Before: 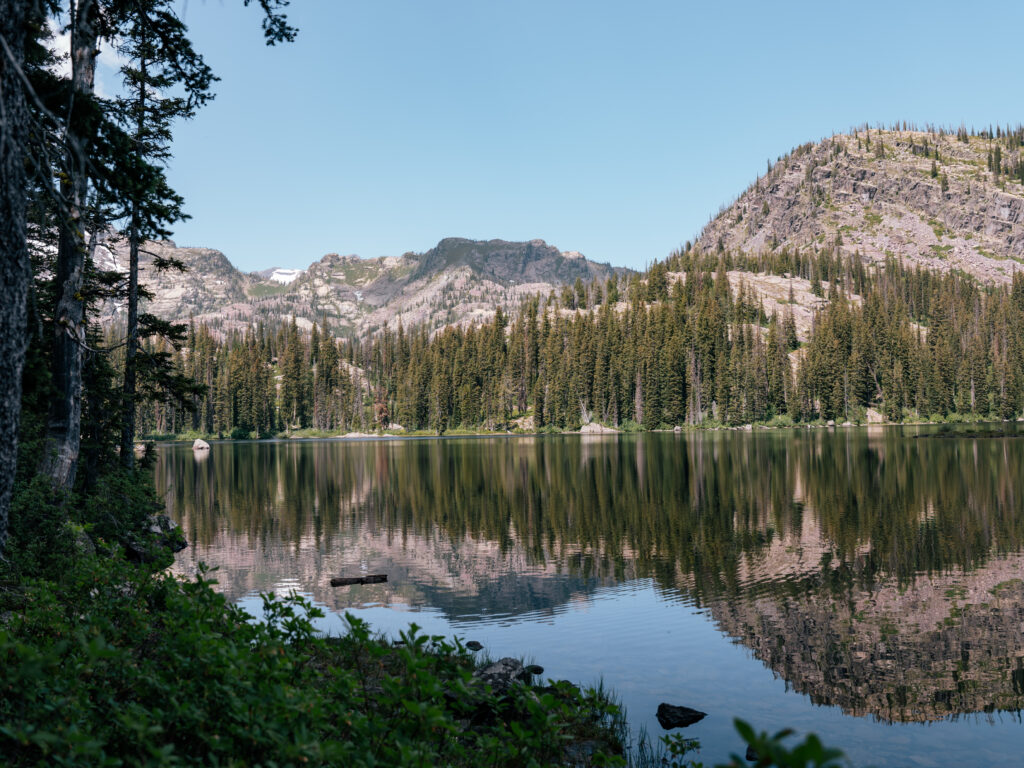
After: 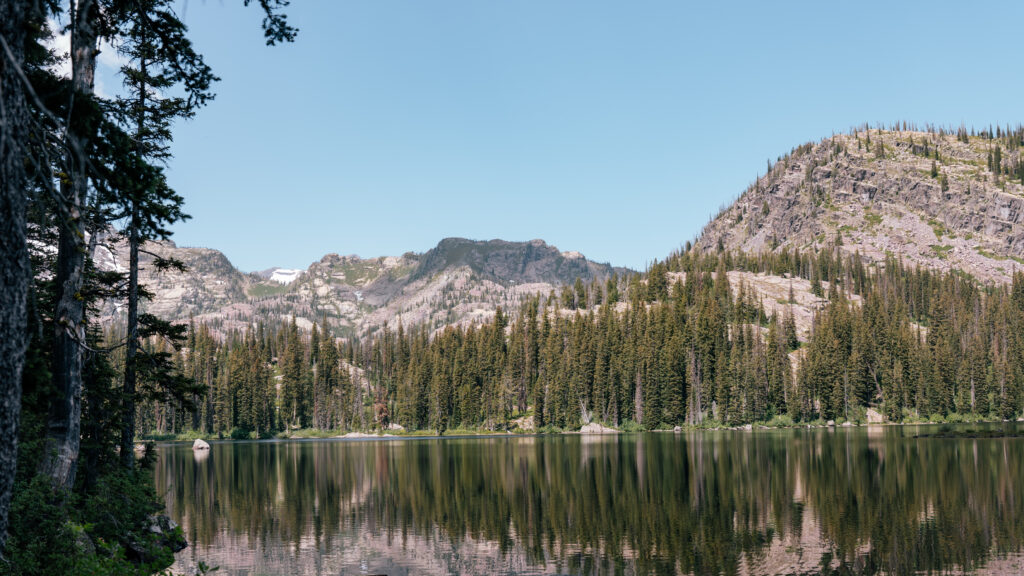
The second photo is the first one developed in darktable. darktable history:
crop: bottom 24.988%
rotate and perspective: crop left 0, crop top 0
